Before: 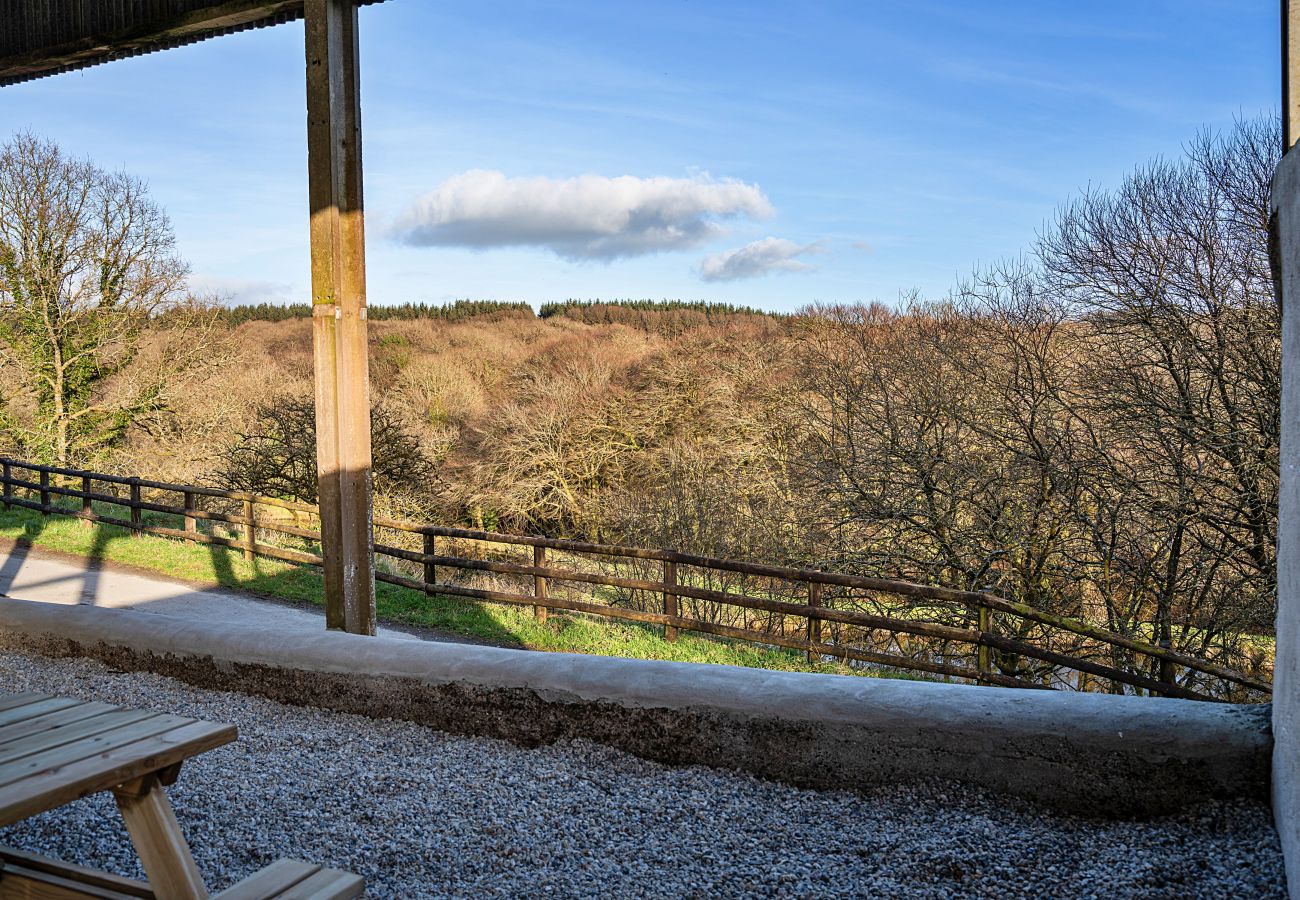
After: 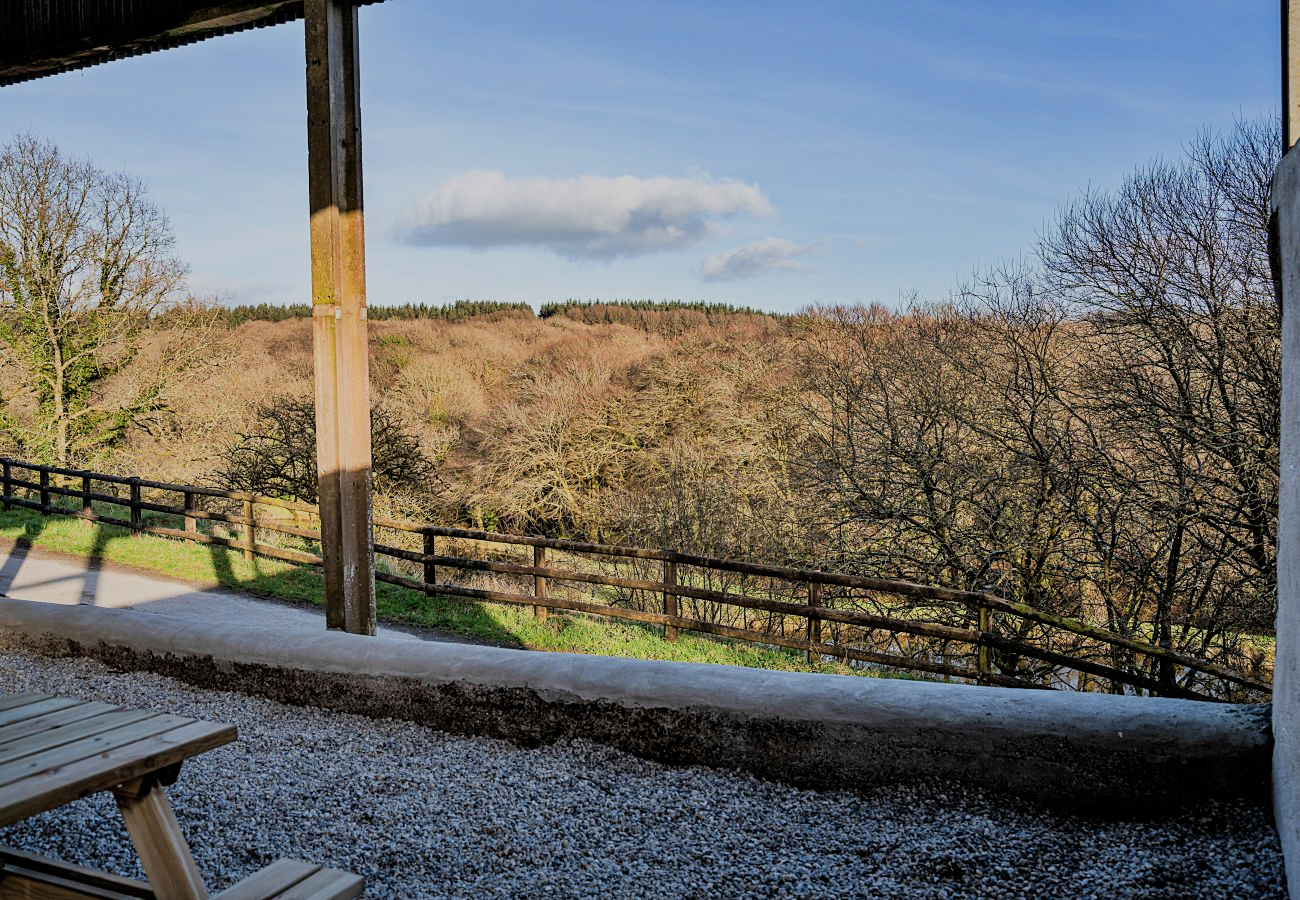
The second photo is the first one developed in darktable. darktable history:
filmic rgb: black relative exposure -9.28 EV, white relative exposure 6.74 EV, hardness 3.07, contrast 1.061
